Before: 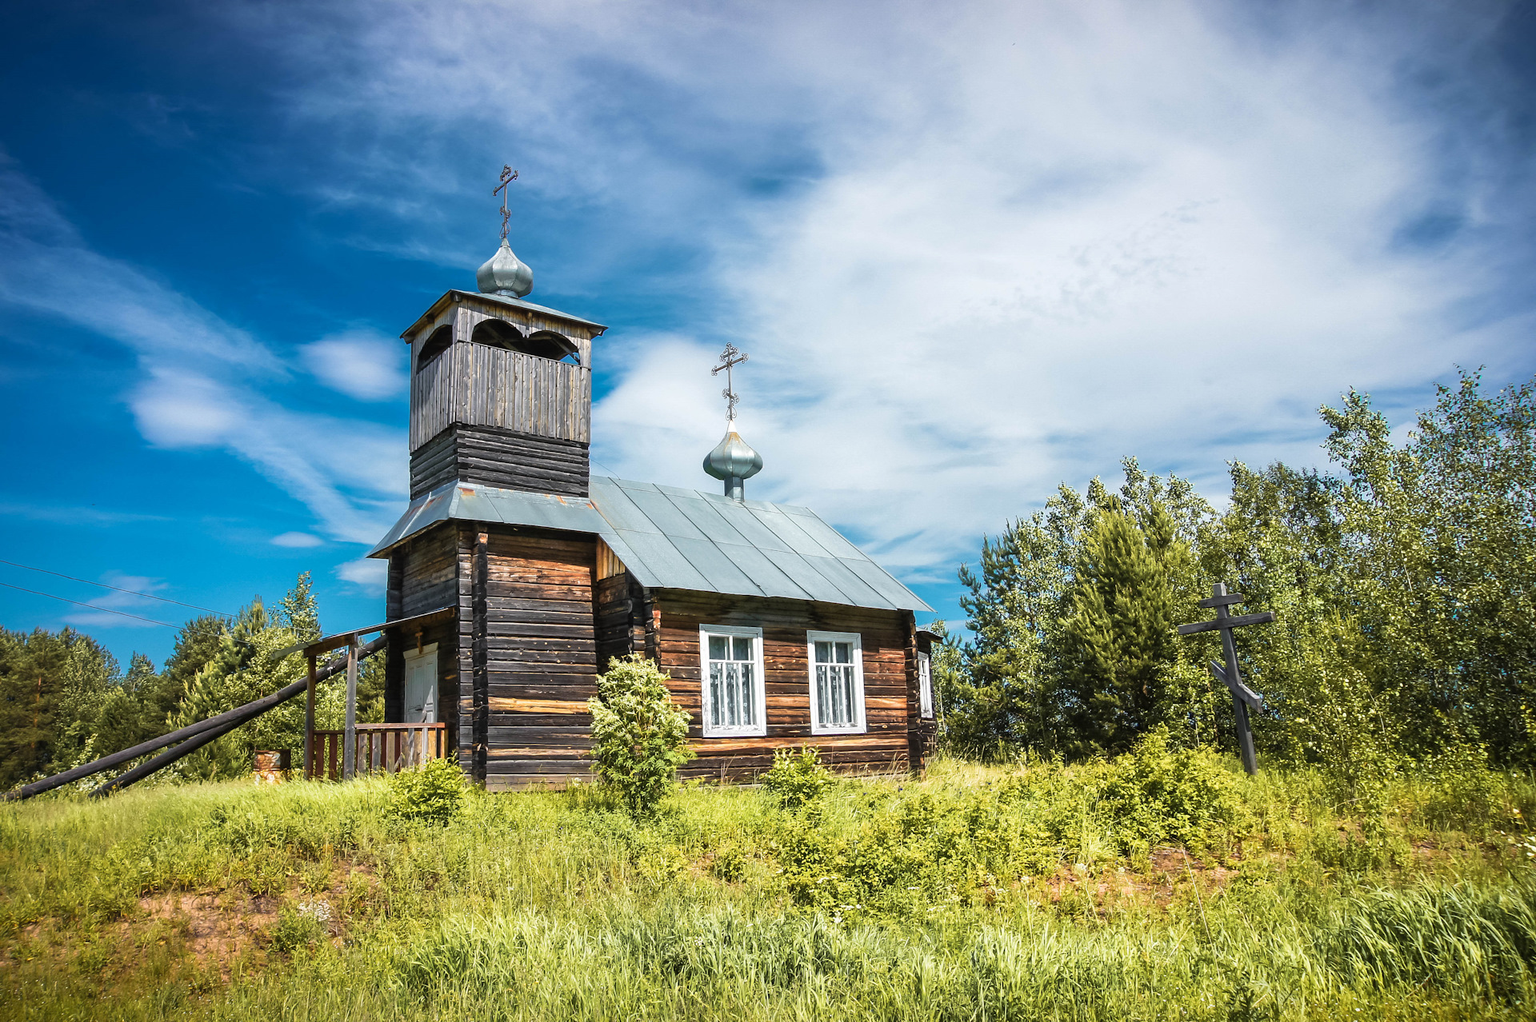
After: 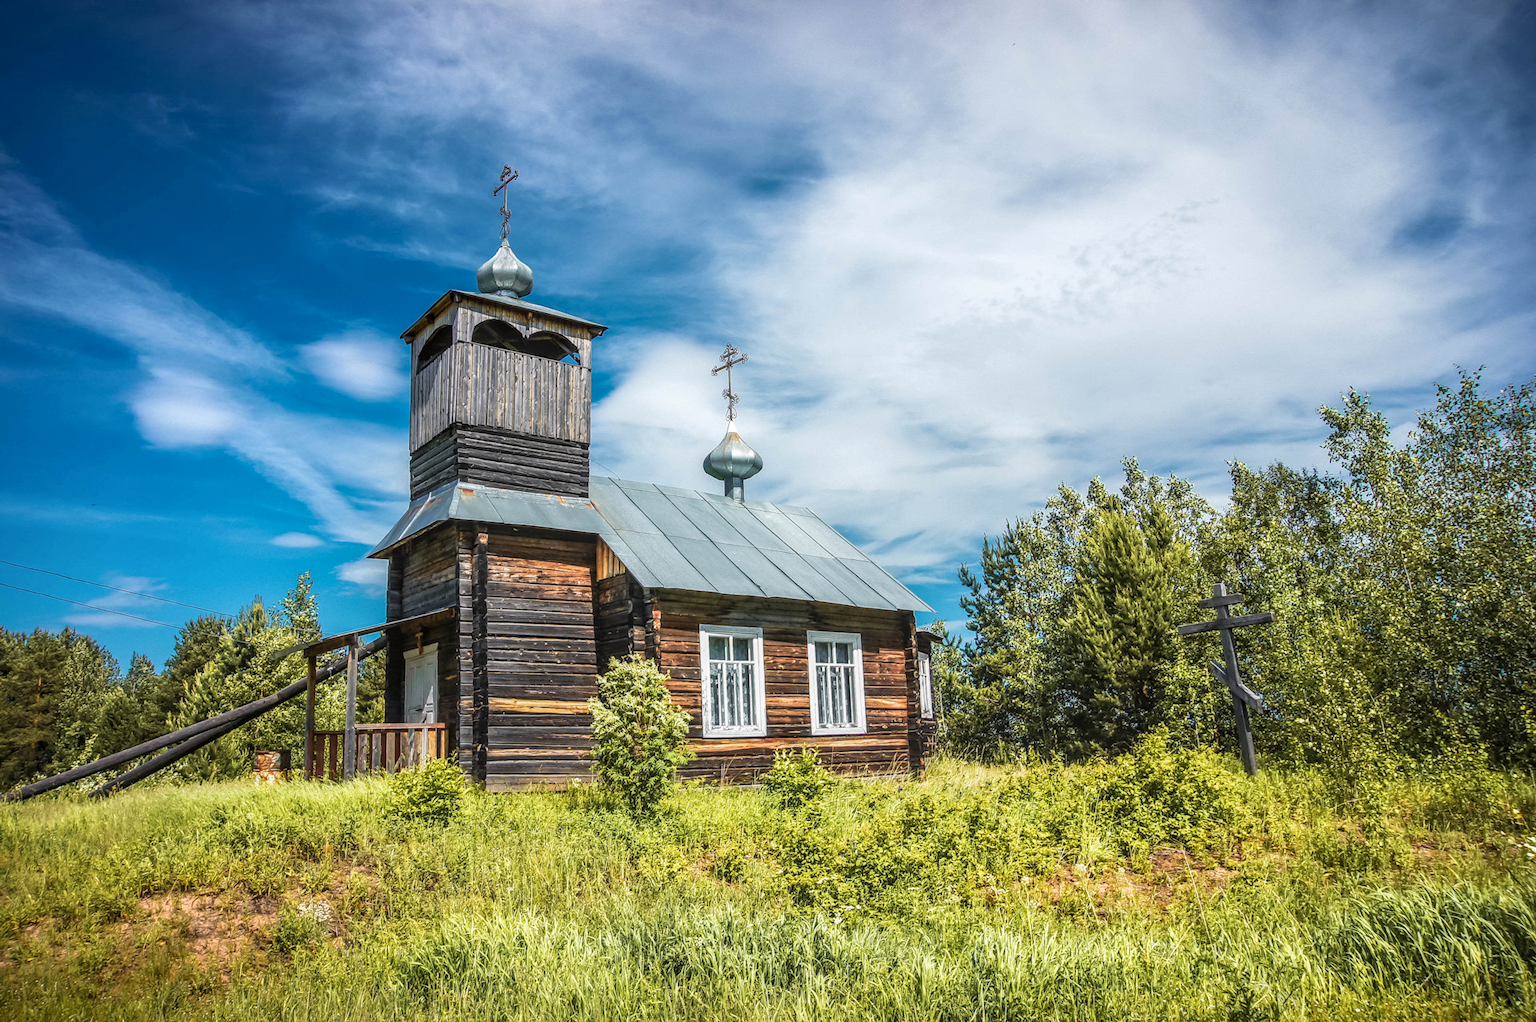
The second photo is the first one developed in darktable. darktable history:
local contrast: highlights 0%, shadows 4%, detail 133%
